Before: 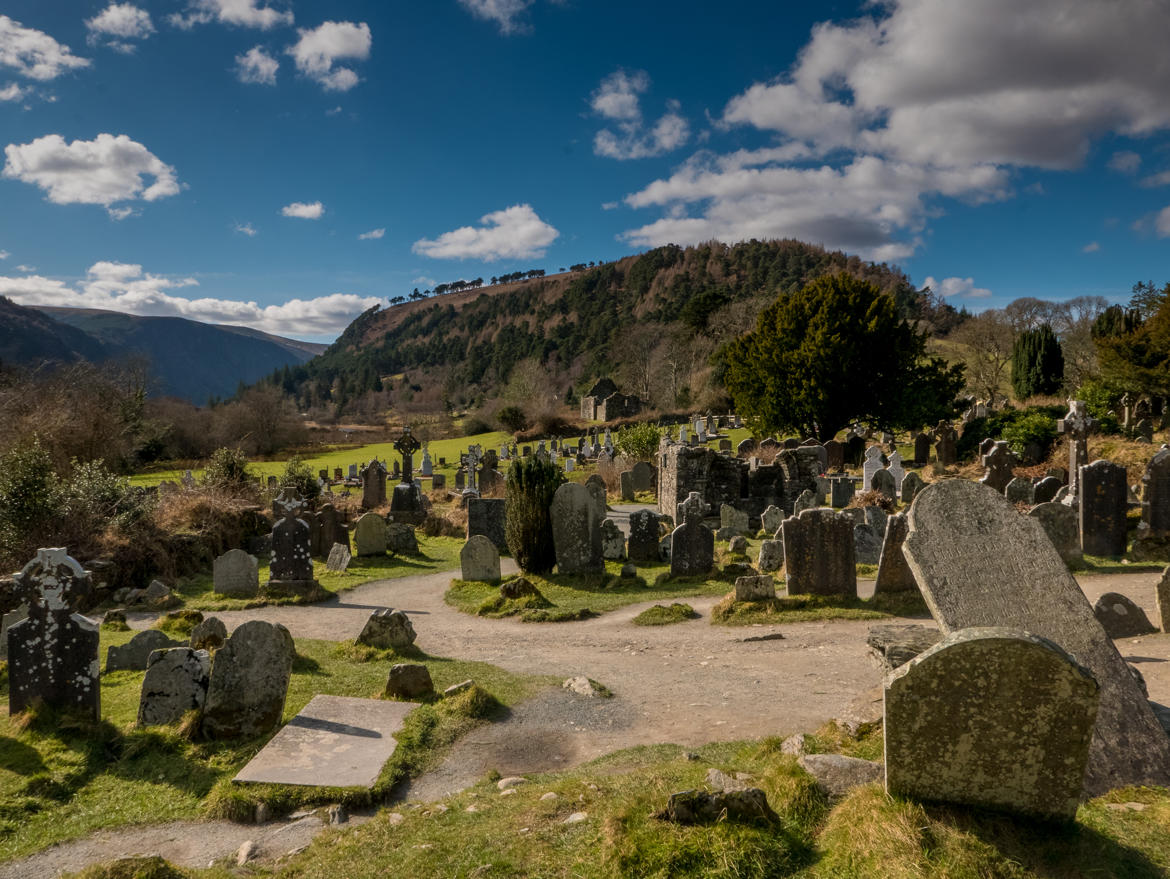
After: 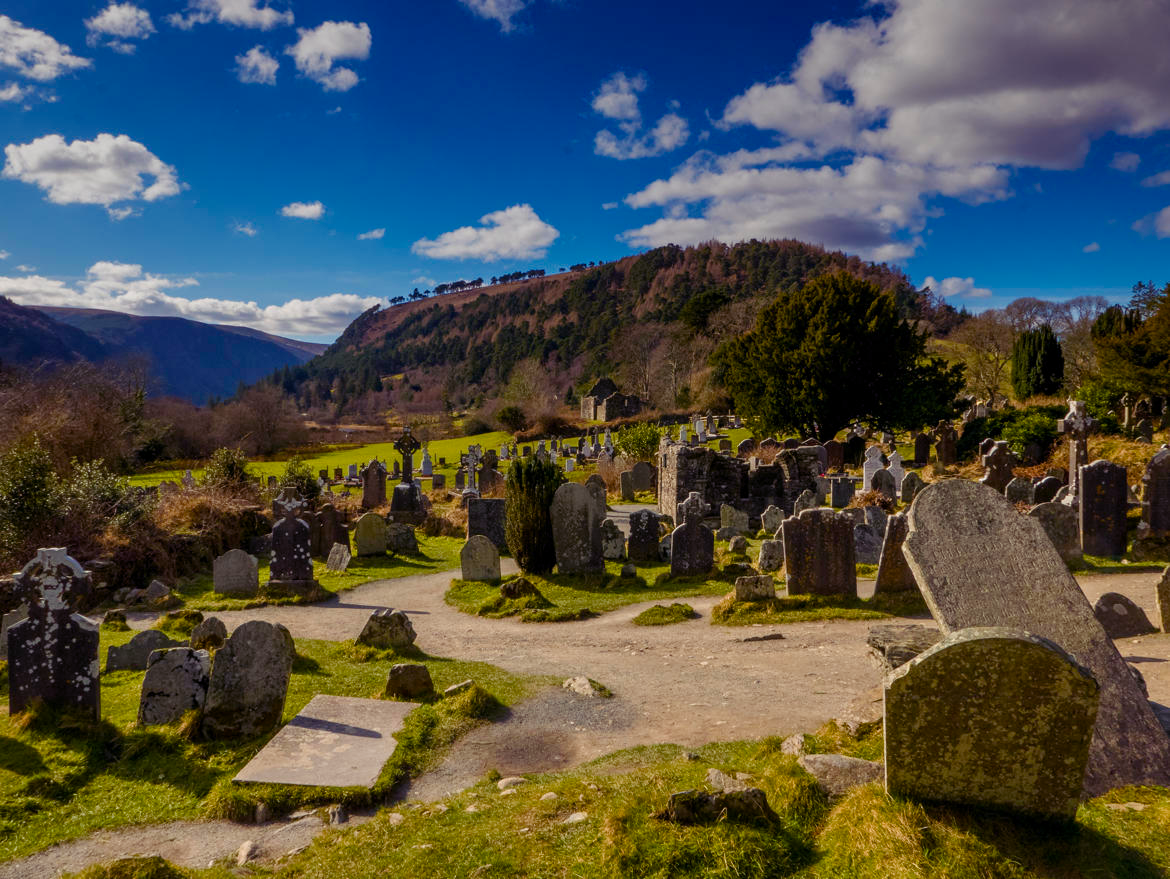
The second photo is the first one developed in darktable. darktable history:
color balance rgb: shadows lift › luminance -21.527%, shadows lift › chroma 8.866%, shadows lift › hue 284.02°, perceptual saturation grading › global saturation 20%, perceptual saturation grading › highlights -25.662%, perceptual saturation grading › shadows 49.698%, global vibrance 25.267%
